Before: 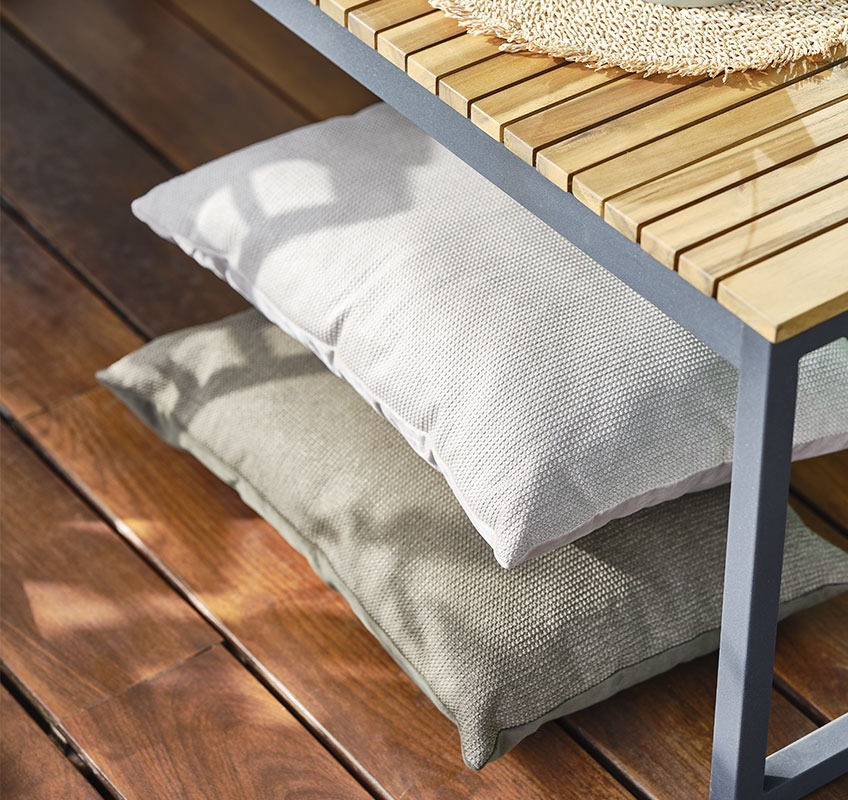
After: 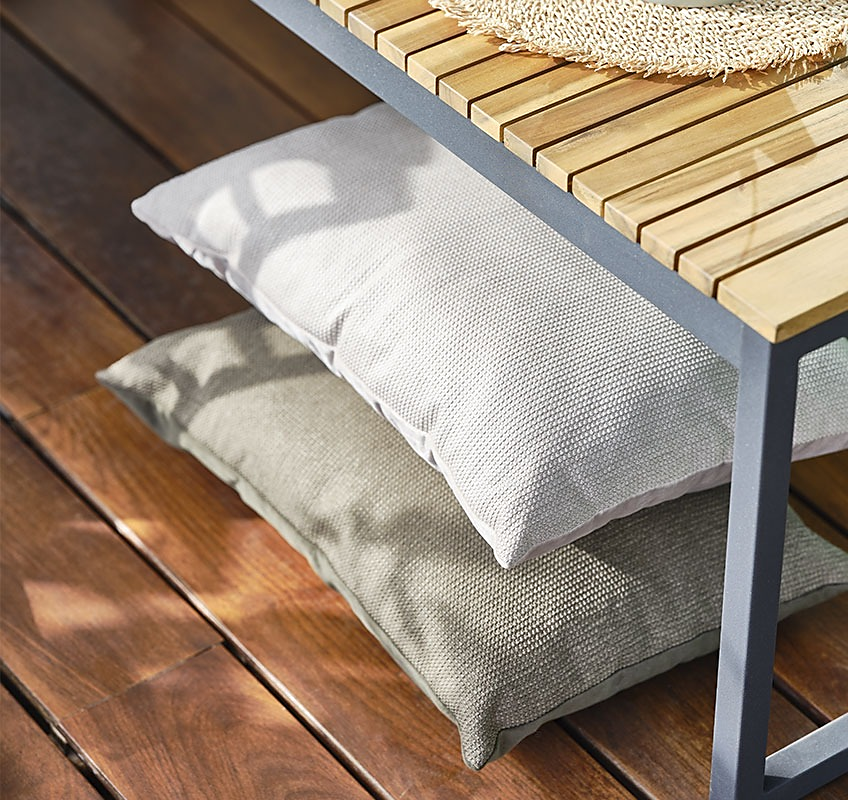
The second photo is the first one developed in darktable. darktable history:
sharpen: radius 1.83, amount 0.391, threshold 1.442
